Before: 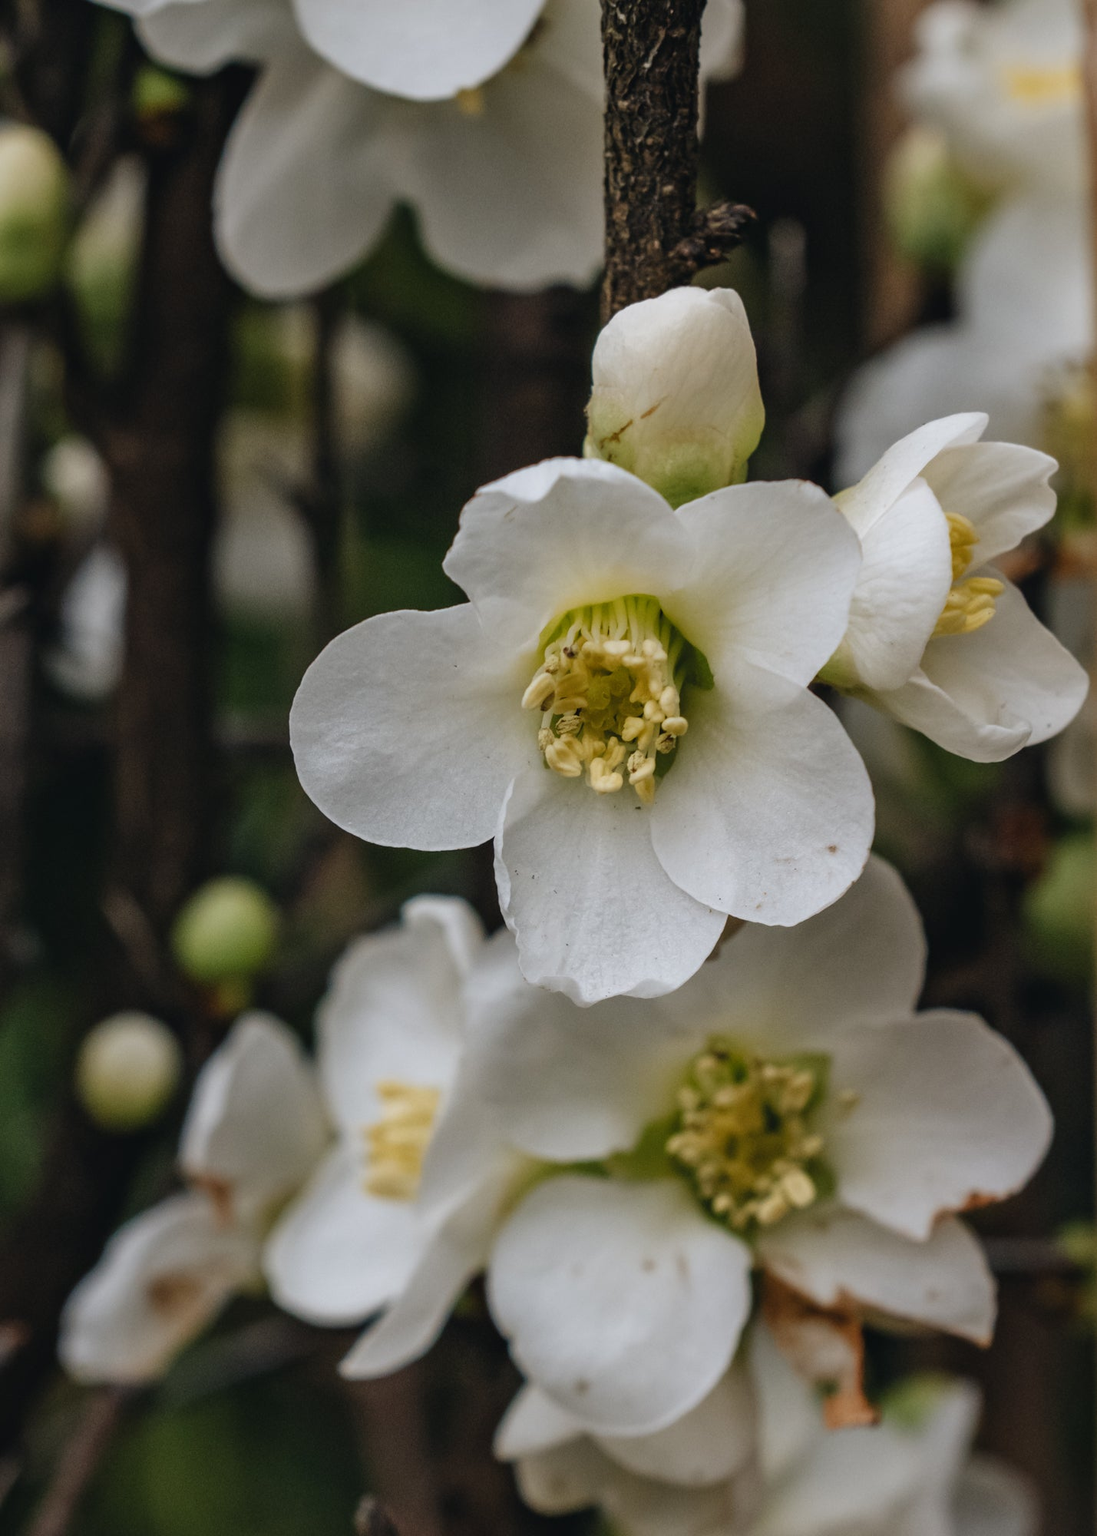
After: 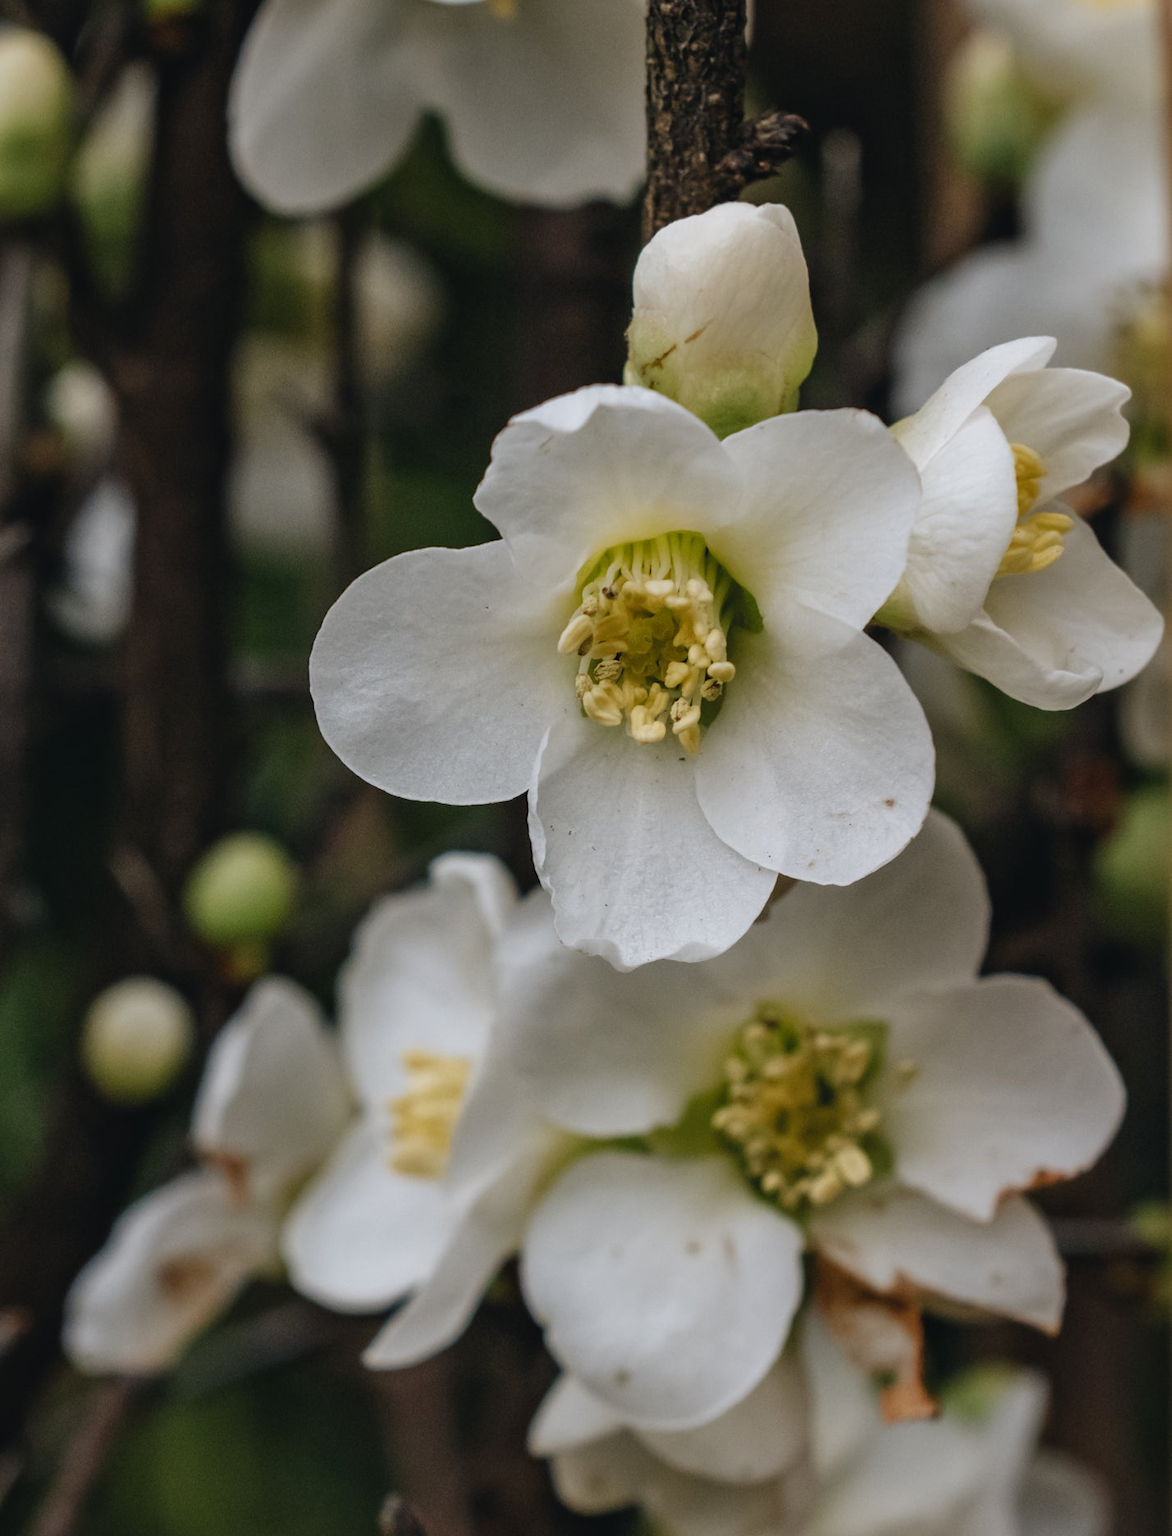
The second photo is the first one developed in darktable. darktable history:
crop and rotate: top 6.377%
